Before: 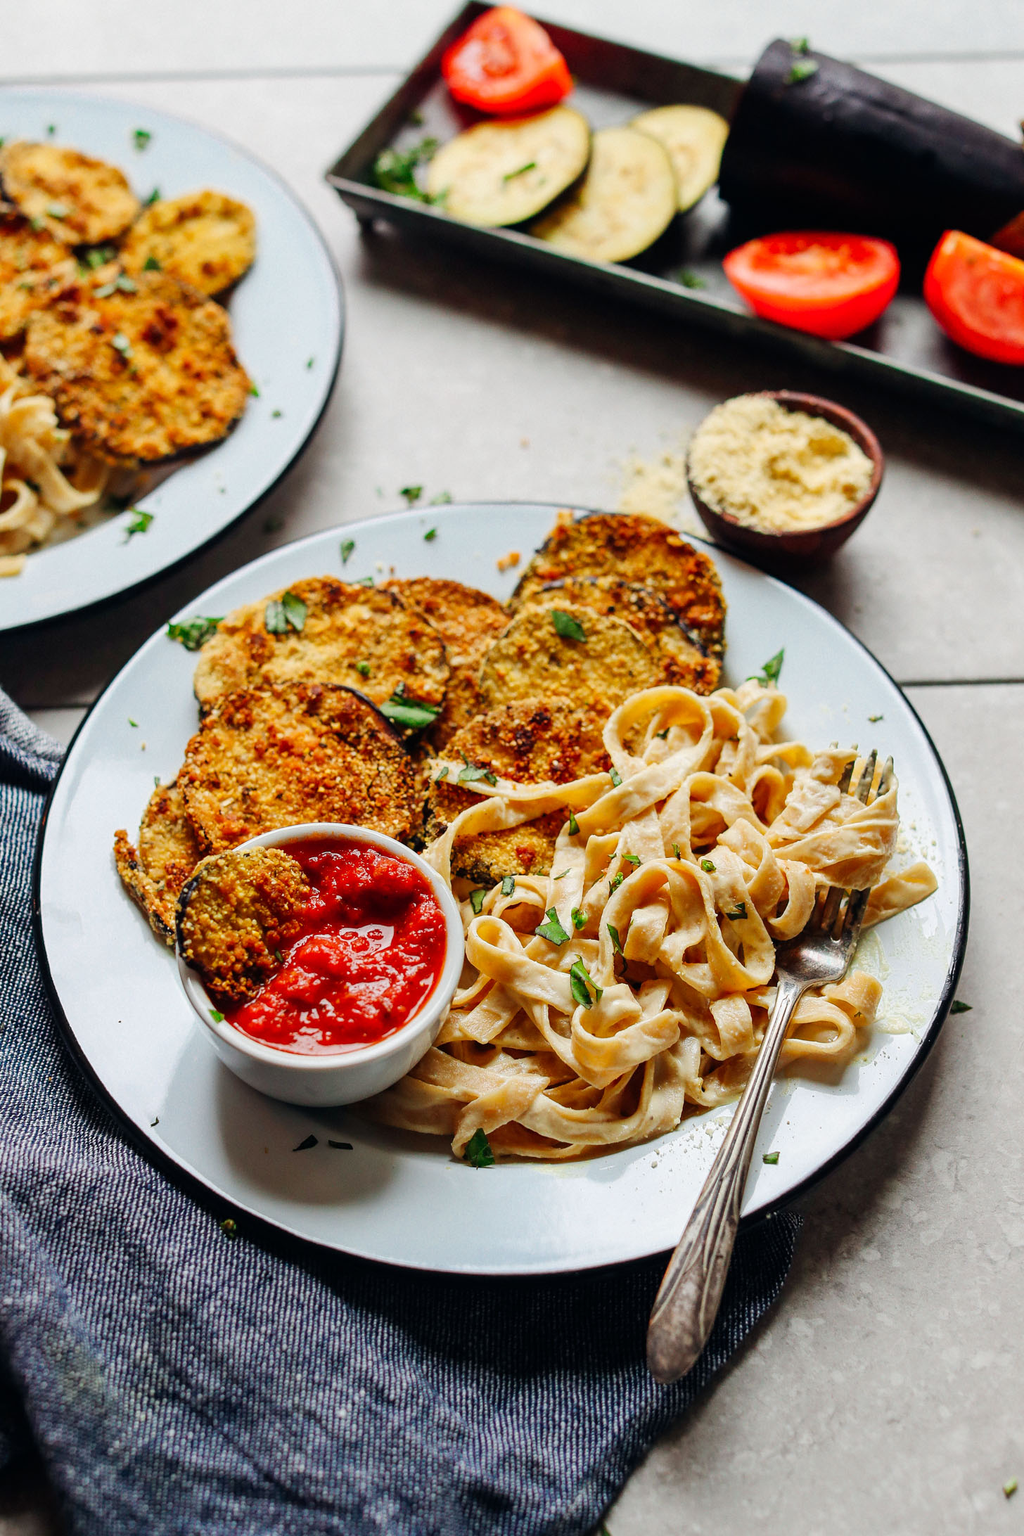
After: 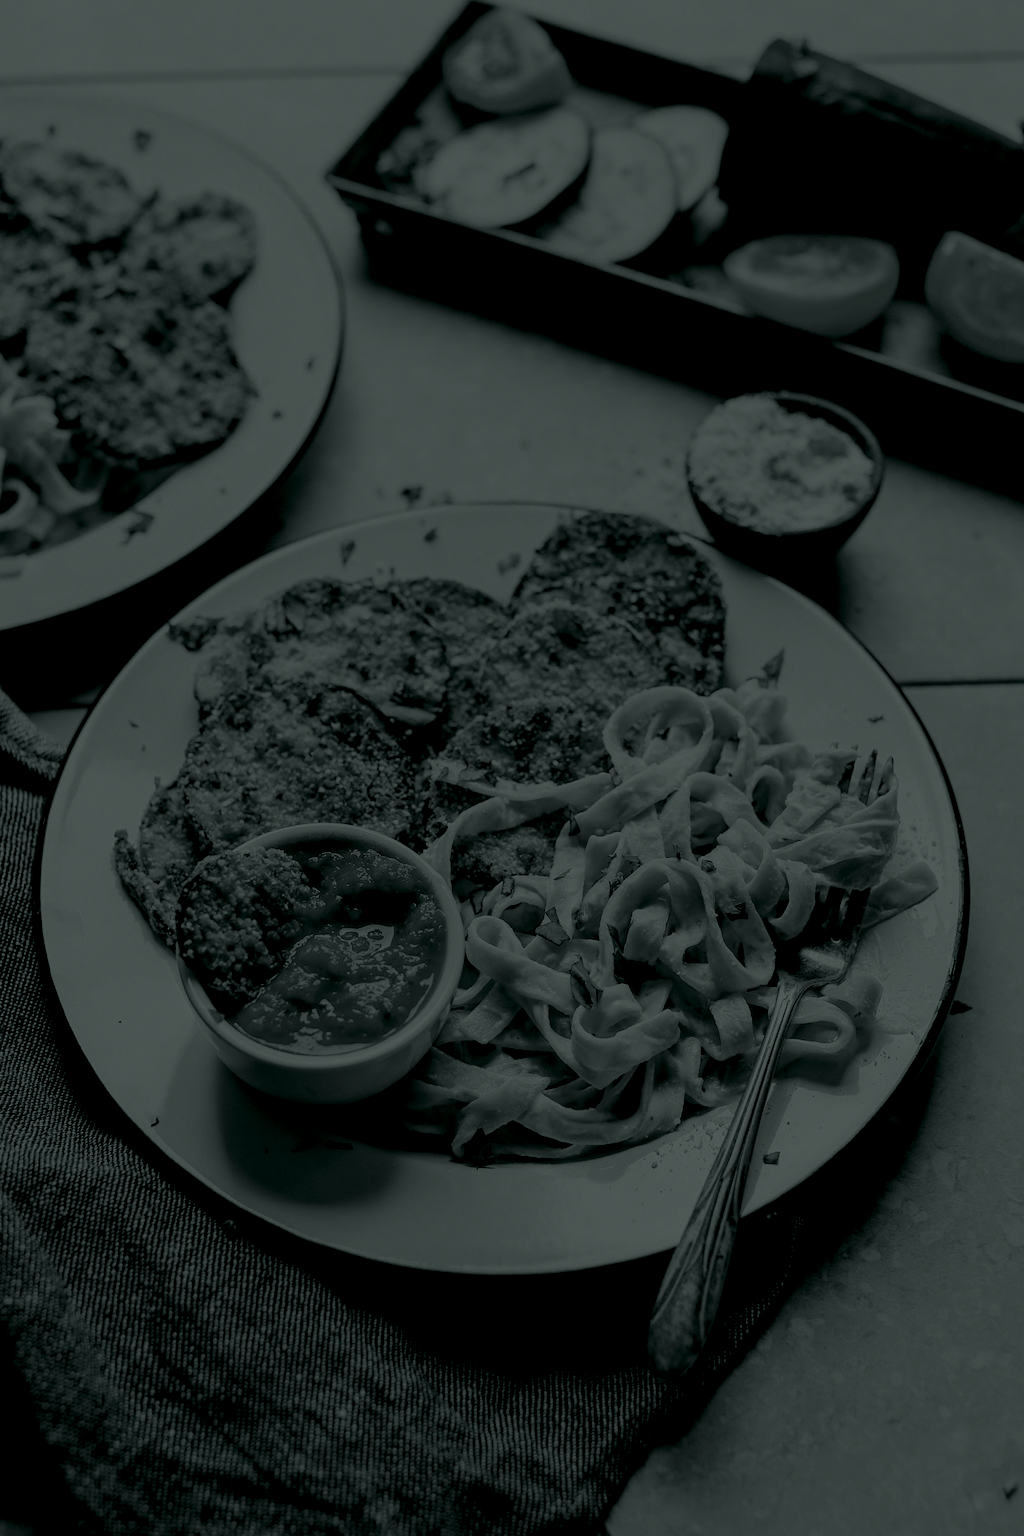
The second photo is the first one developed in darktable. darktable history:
colorize: hue 90°, saturation 19%, lightness 1.59%, version 1
